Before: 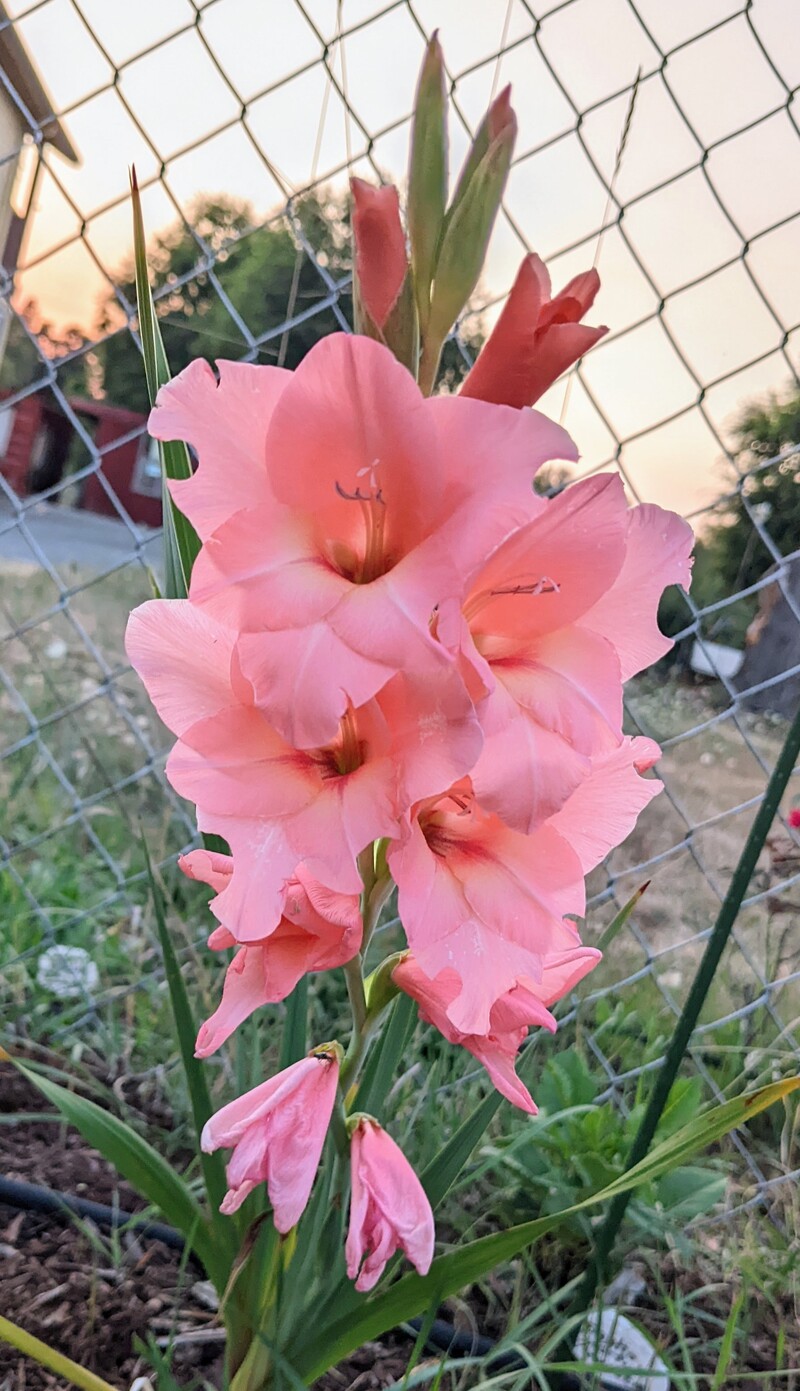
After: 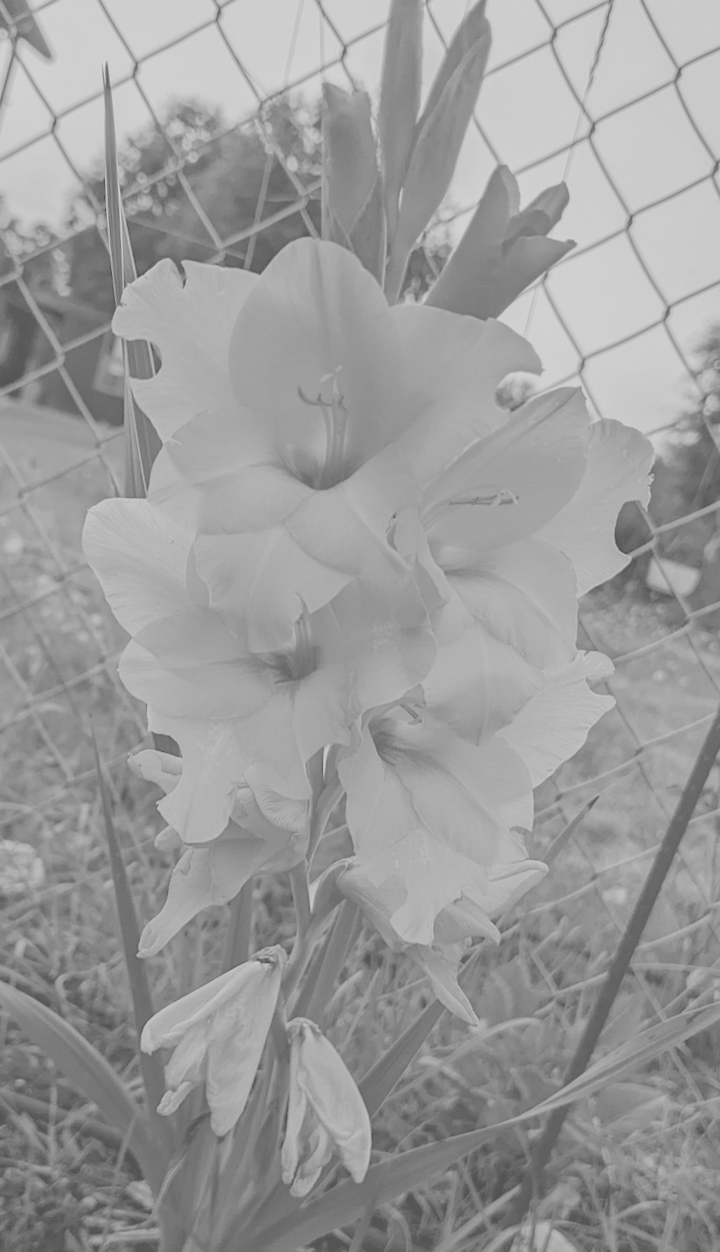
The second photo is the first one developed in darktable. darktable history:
crop and rotate: angle -1.96°, left 3.097%, top 4.154%, right 1.586%, bottom 0.529%
white balance: emerald 1
colorize: hue 147.6°, saturation 65%, lightness 21.64%
monochrome: a 2.21, b -1.33, size 2.2
